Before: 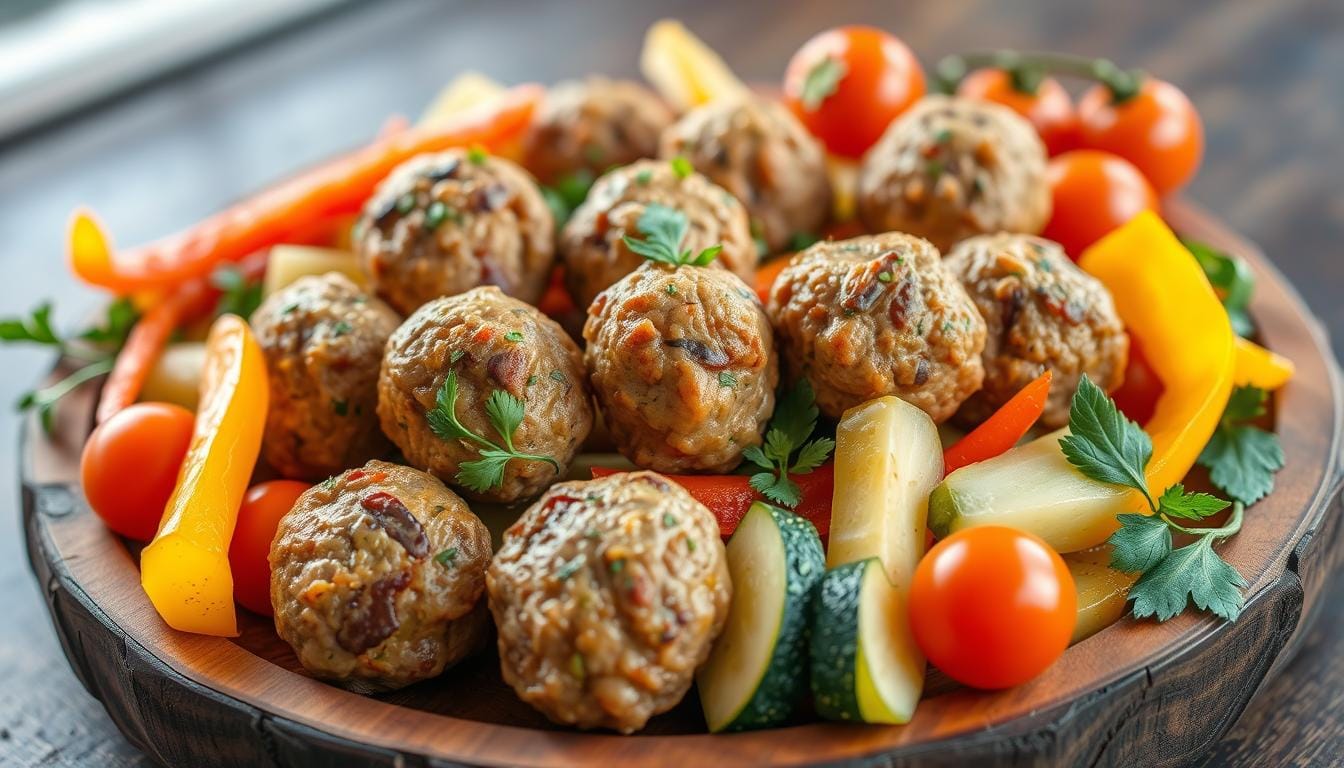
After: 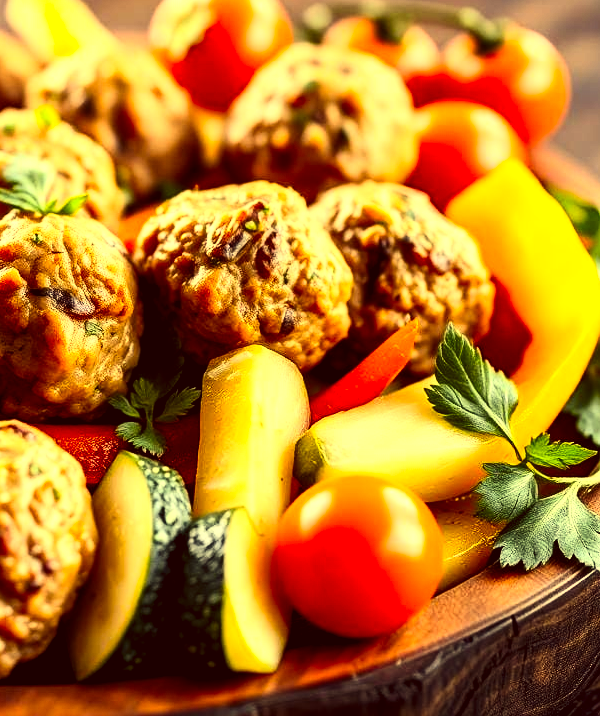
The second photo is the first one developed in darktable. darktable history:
color correction: highlights a* 9.87, highlights b* 38.26, shadows a* 14.67, shadows b* 3.09
crop: left 47.212%, top 6.727%, right 8.114%
contrast brightness saturation: contrast 0.415, brightness 0.102, saturation 0.212
levels: levels [0.062, 0.494, 0.925]
